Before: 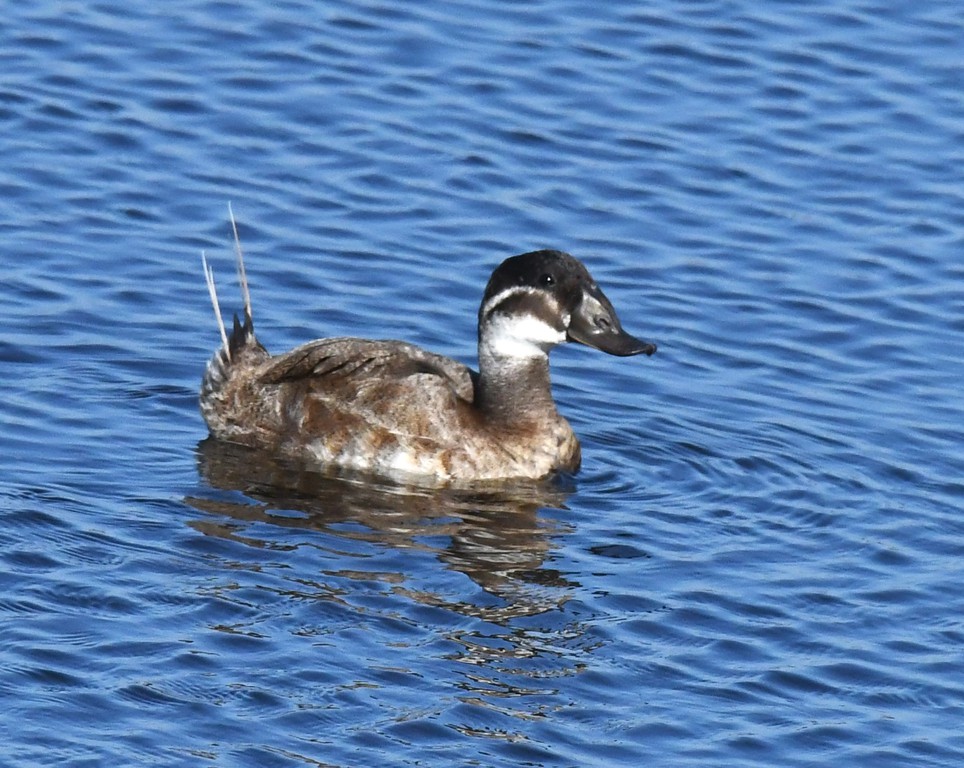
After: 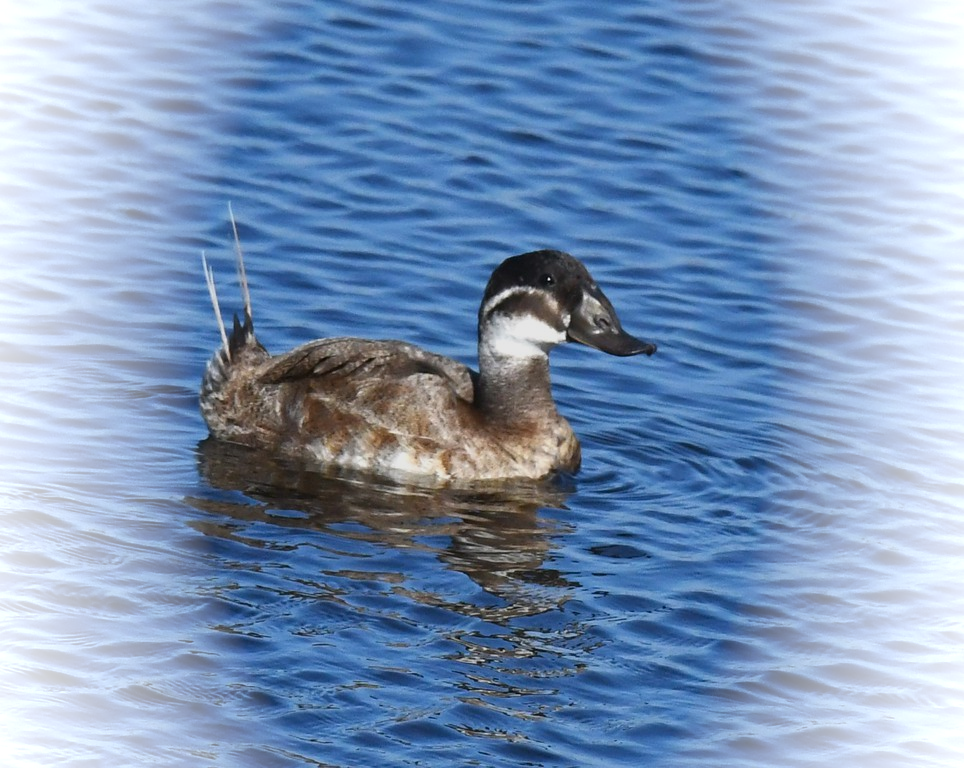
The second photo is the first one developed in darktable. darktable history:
vignetting: fall-off start 96.72%, fall-off radius 100.31%, brightness 0.996, saturation -0.489, width/height ratio 0.612
shadows and highlights: radius 122.05, shadows 22.03, white point adjustment -9.58, highlights -13.18, soften with gaussian
